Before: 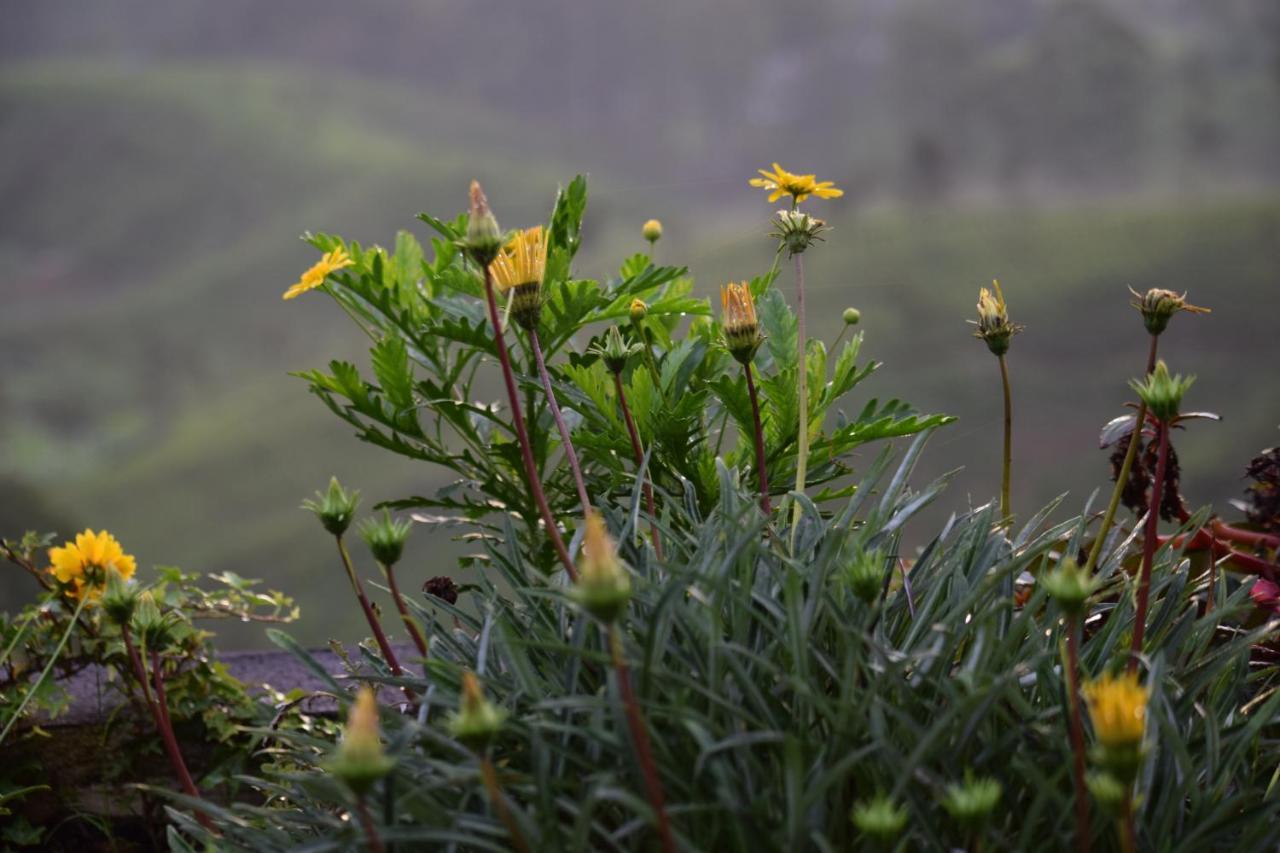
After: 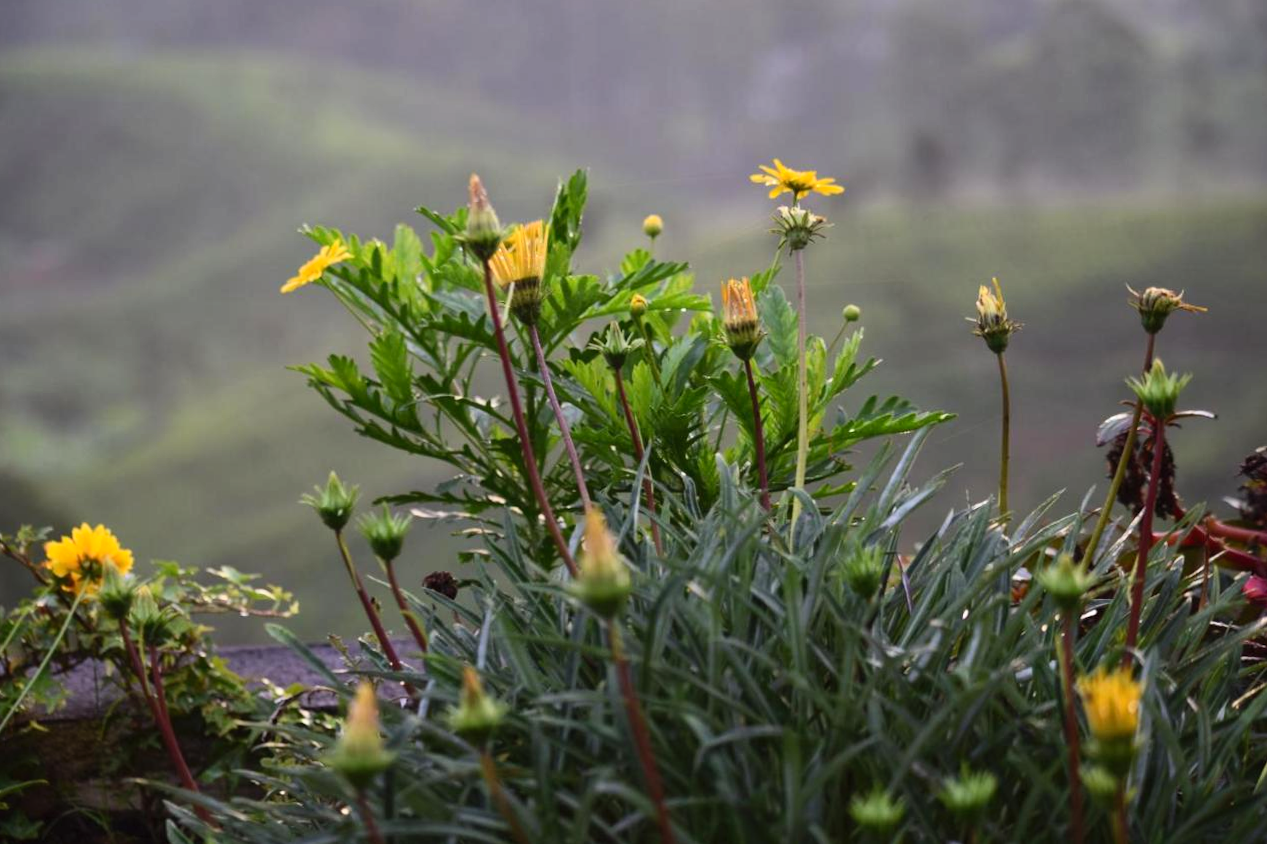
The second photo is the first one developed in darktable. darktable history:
rotate and perspective: rotation 0.174°, lens shift (vertical) 0.013, lens shift (horizontal) 0.019, shear 0.001, automatic cropping original format, crop left 0.007, crop right 0.991, crop top 0.016, crop bottom 0.997
contrast brightness saturation: contrast 0.2, brightness 0.15, saturation 0.14
